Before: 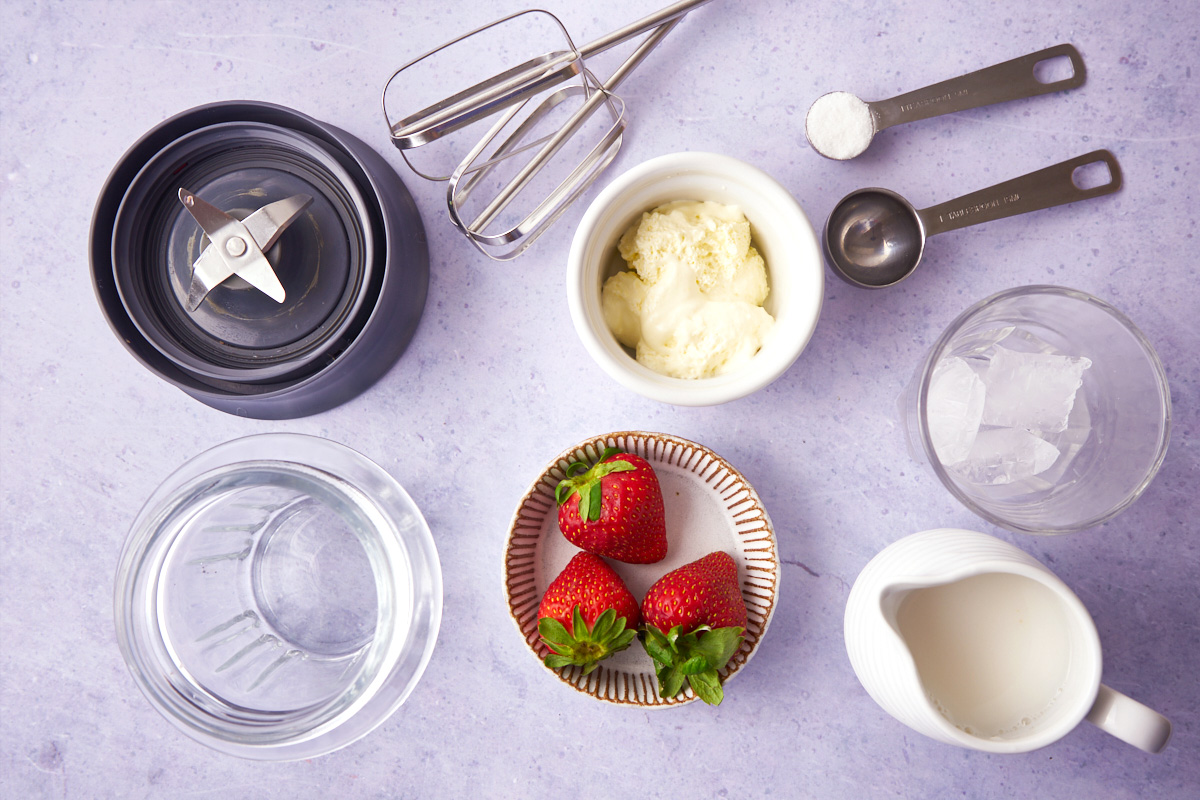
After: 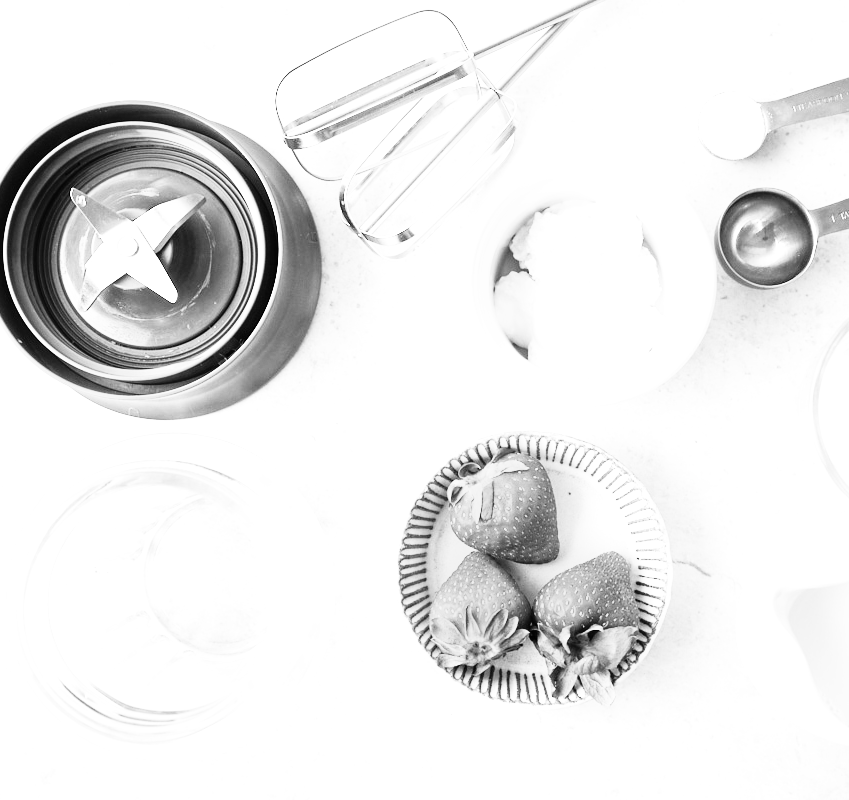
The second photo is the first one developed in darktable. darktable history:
crop and rotate: left 9.061%, right 20.142%
exposure: exposure 1 EV, compensate highlight preservation false
monochrome: on, module defaults
rgb curve: curves: ch0 [(0, 0) (0.21, 0.15) (0.24, 0.21) (0.5, 0.75) (0.75, 0.96) (0.89, 0.99) (1, 1)]; ch1 [(0, 0.02) (0.21, 0.13) (0.25, 0.2) (0.5, 0.67) (0.75, 0.9) (0.89, 0.97) (1, 1)]; ch2 [(0, 0.02) (0.21, 0.13) (0.25, 0.2) (0.5, 0.67) (0.75, 0.9) (0.89, 0.97) (1, 1)], compensate middle gray true
